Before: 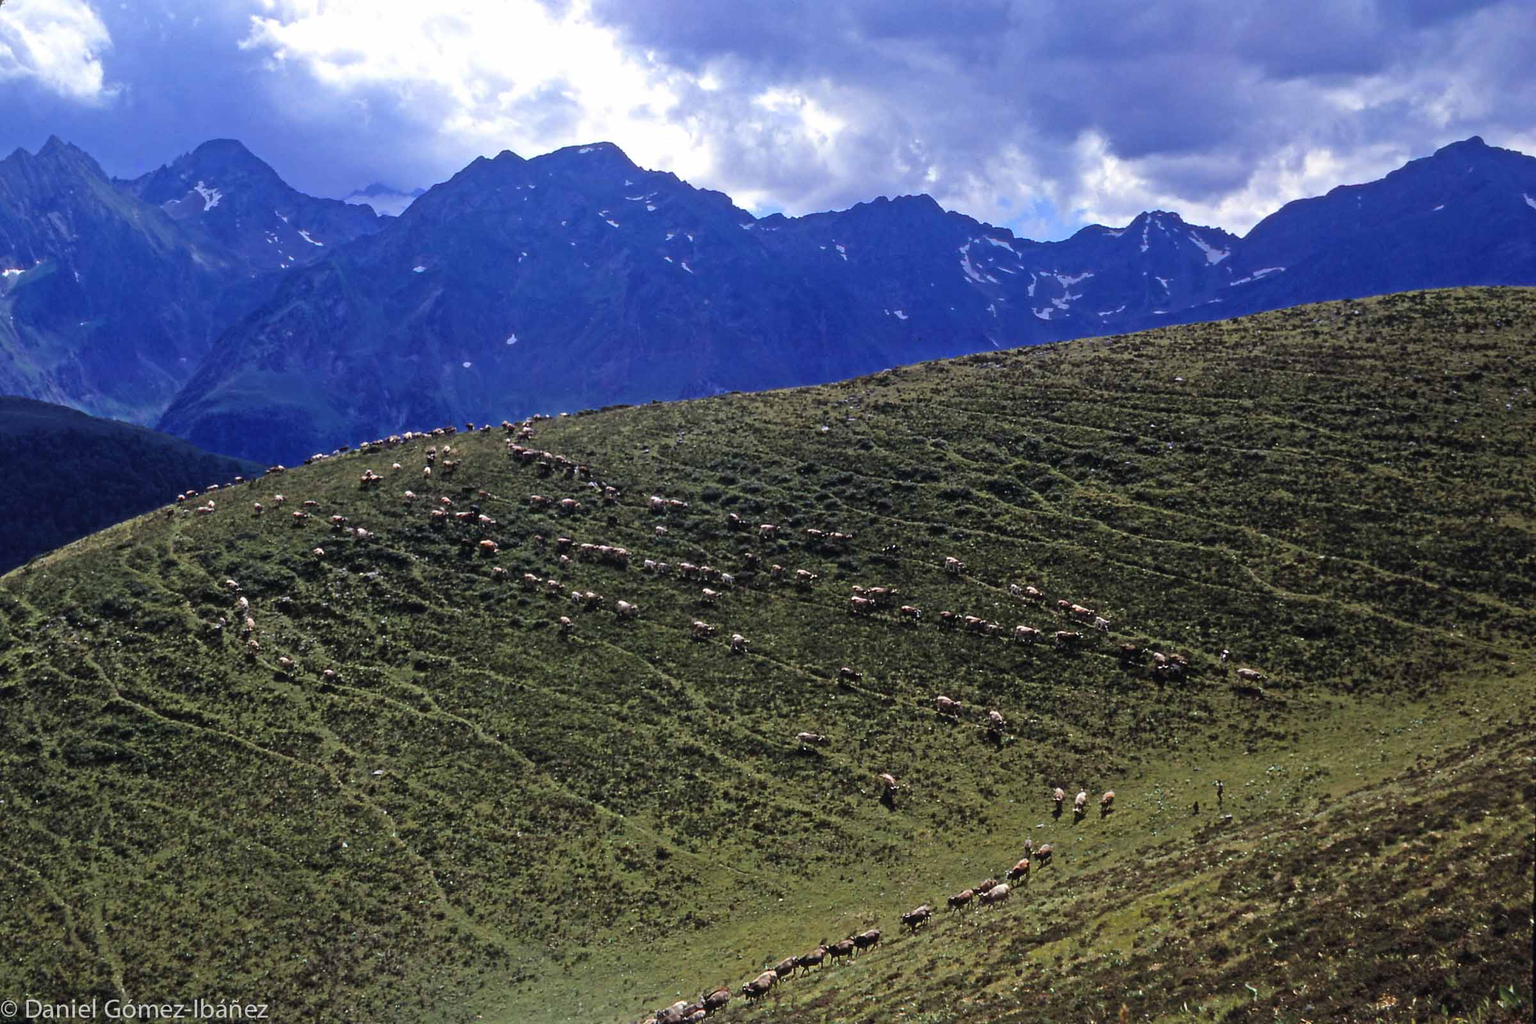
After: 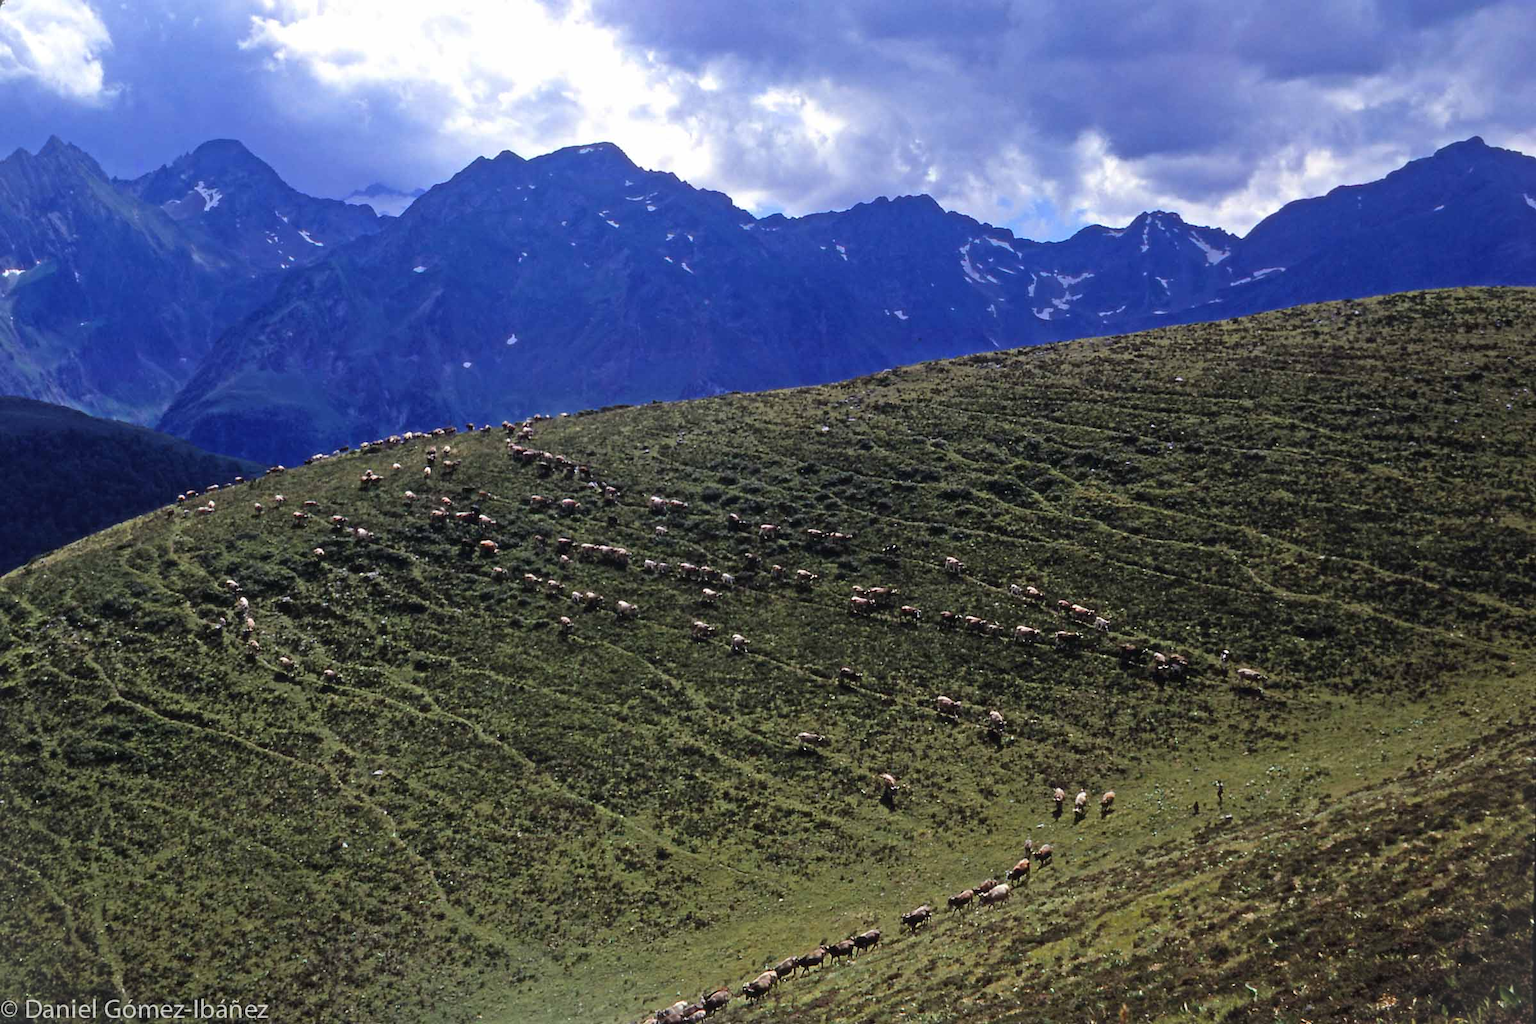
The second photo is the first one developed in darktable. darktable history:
vignetting: fall-off start 100%, brightness 0.05, saturation 0 | blend: blend mode normal, opacity 75%; mask: uniform (no mask)
